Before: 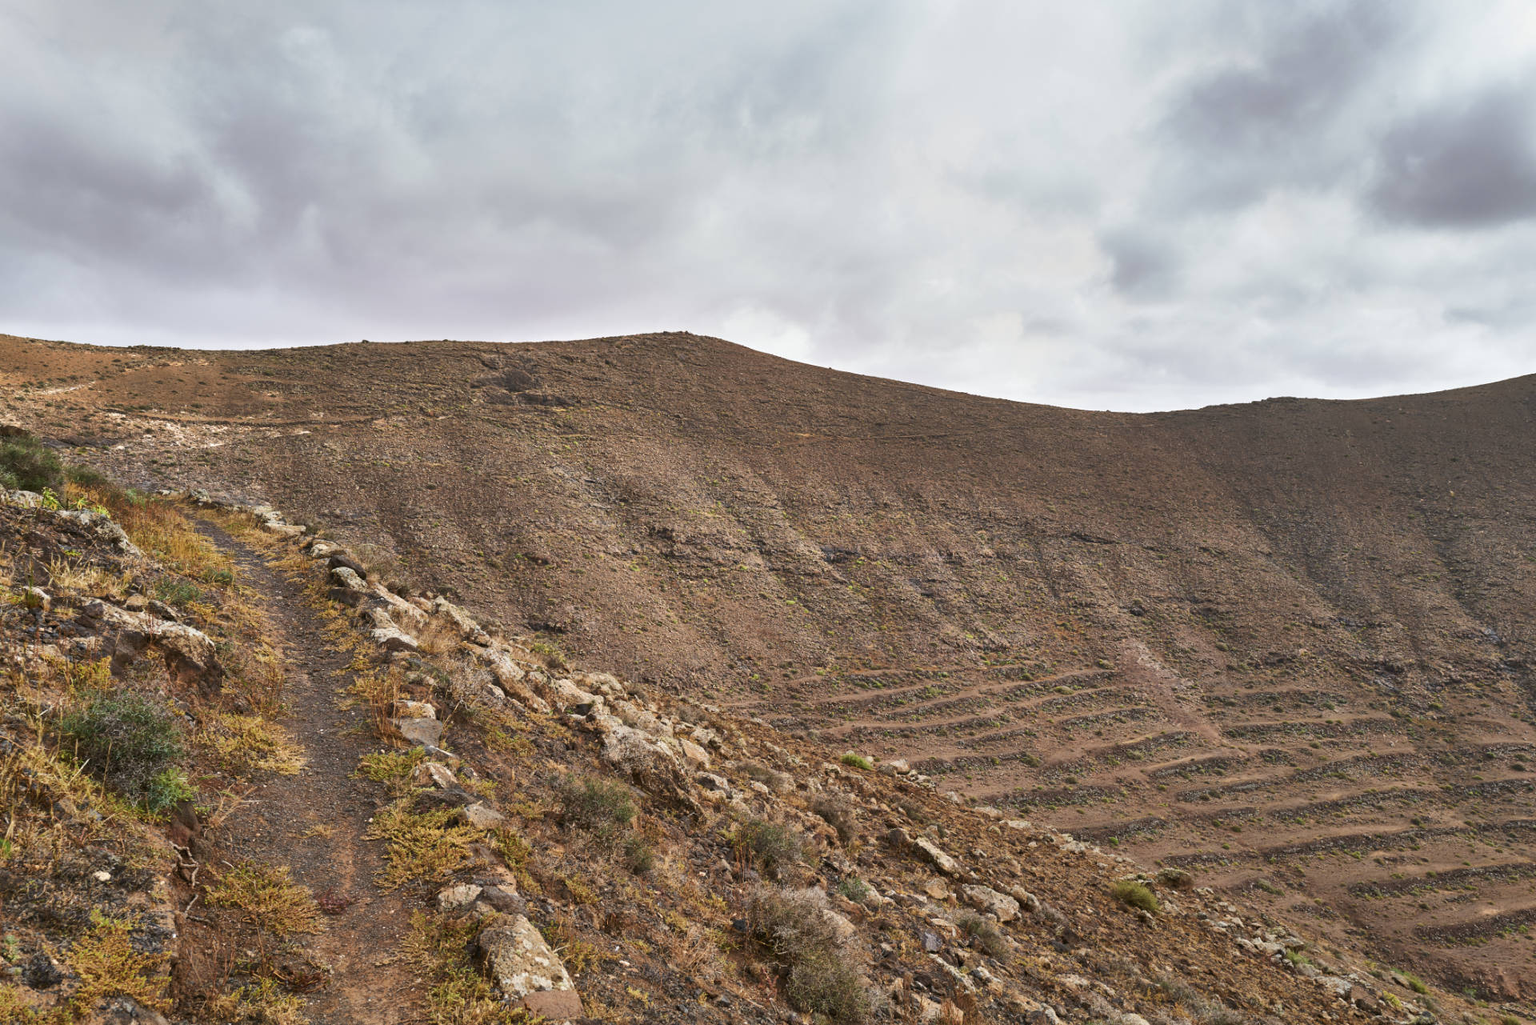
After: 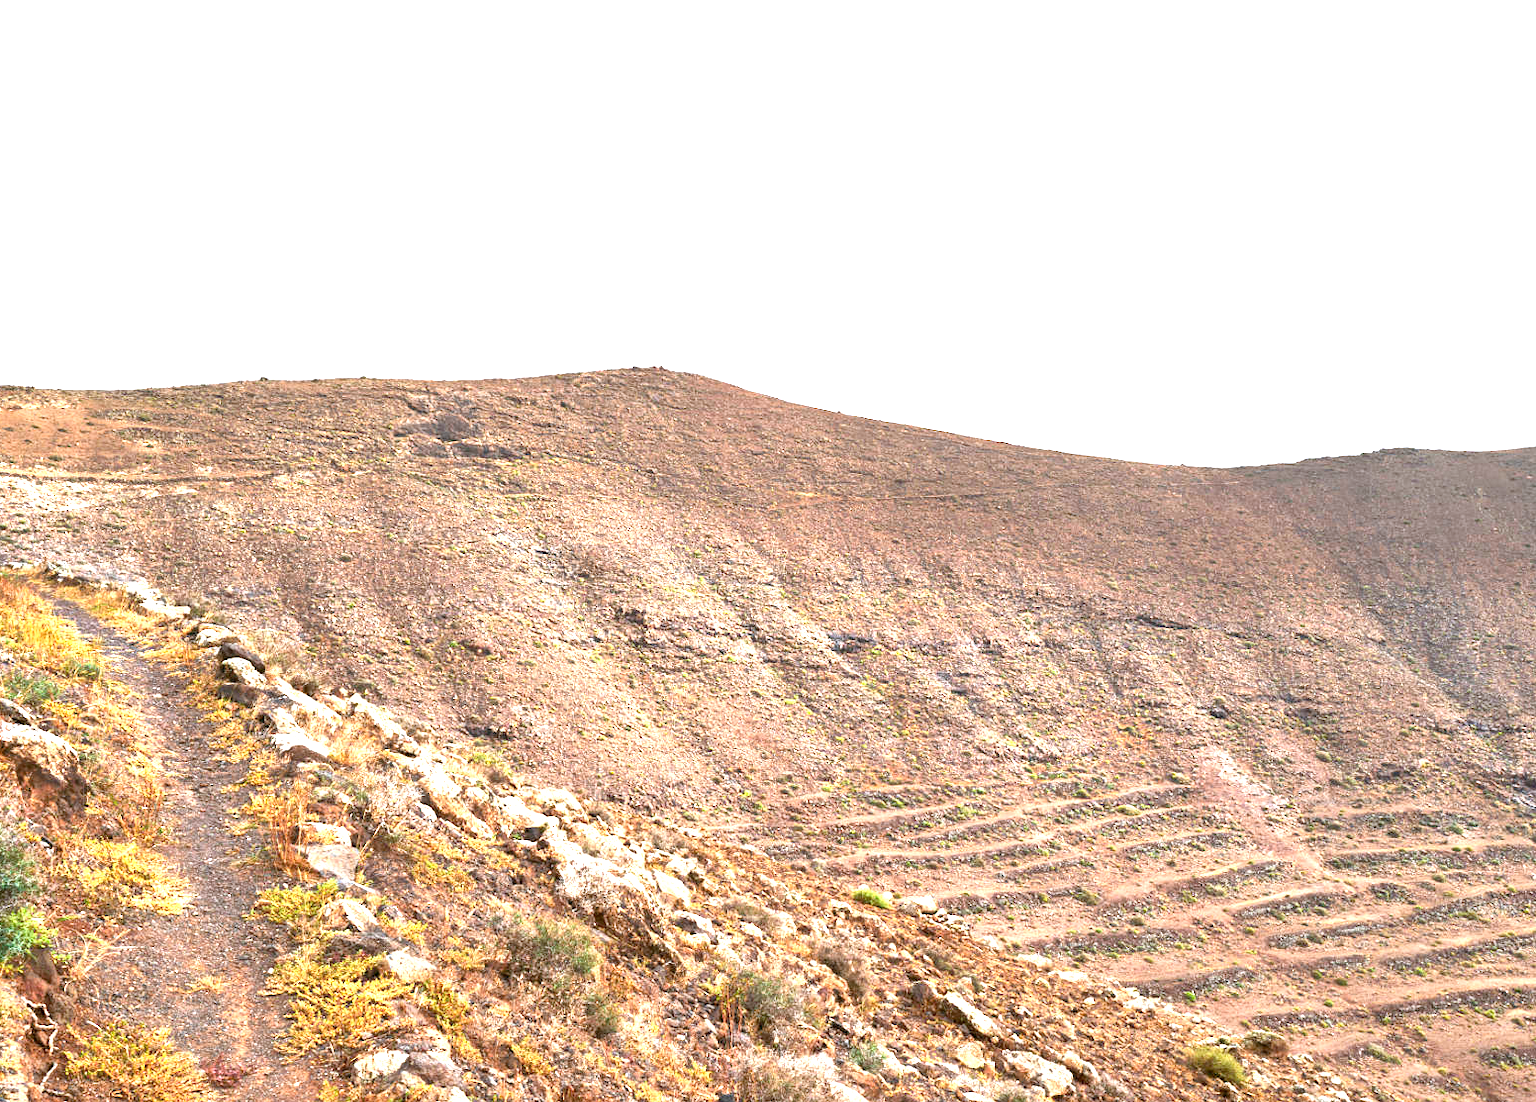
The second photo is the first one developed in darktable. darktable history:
exposure: black level correction 0.001, exposure 1.822 EV, compensate exposure bias true, compensate highlight preservation false
white balance: red 0.967, blue 1.049
crop: left 9.929%, top 3.475%, right 9.188%, bottom 9.529%
